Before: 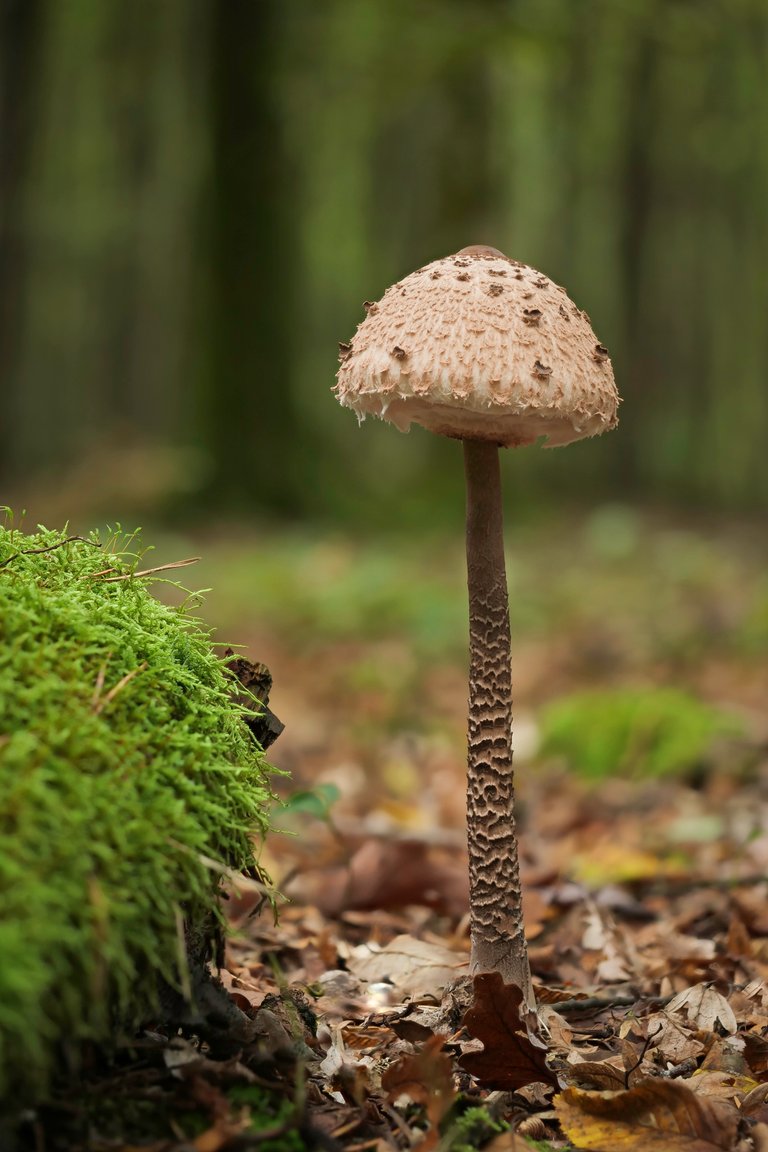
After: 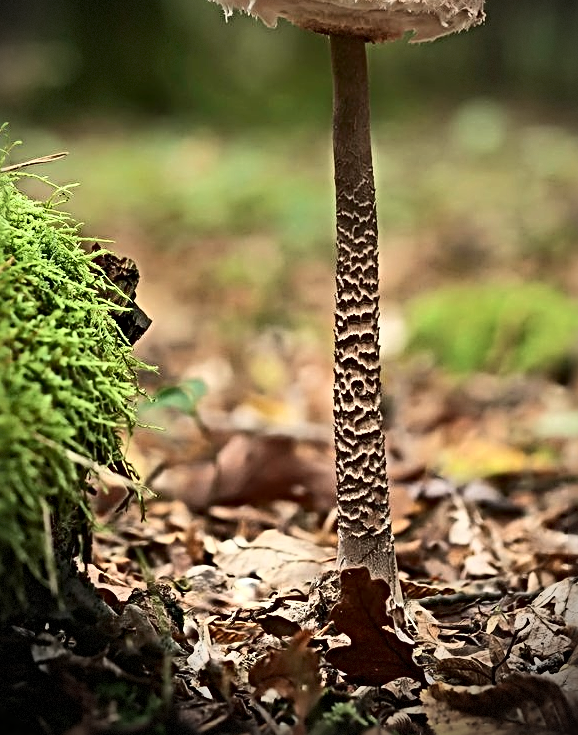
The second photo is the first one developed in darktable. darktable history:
sharpen: radius 3.64, amount 0.942
tone curve: curves: ch0 [(0, 0) (0.003, 0.003) (0.011, 0.009) (0.025, 0.022) (0.044, 0.037) (0.069, 0.051) (0.1, 0.079) (0.136, 0.114) (0.177, 0.152) (0.224, 0.212) (0.277, 0.281) (0.335, 0.358) (0.399, 0.459) (0.468, 0.573) (0.543, 0.684) (0.623, 0.779) (0.709, 0.866) (0.801, 0.949) (0.898, 0.98) (1, 1)], color space Lab, independent channels, preserve colors none
vignetting: brightness -0.818, center (0.034, -0.097), dithering 8-bit output
crop and rotate: left 17.409%, top 35.184%, right 7.217%, bottom 0.985%
